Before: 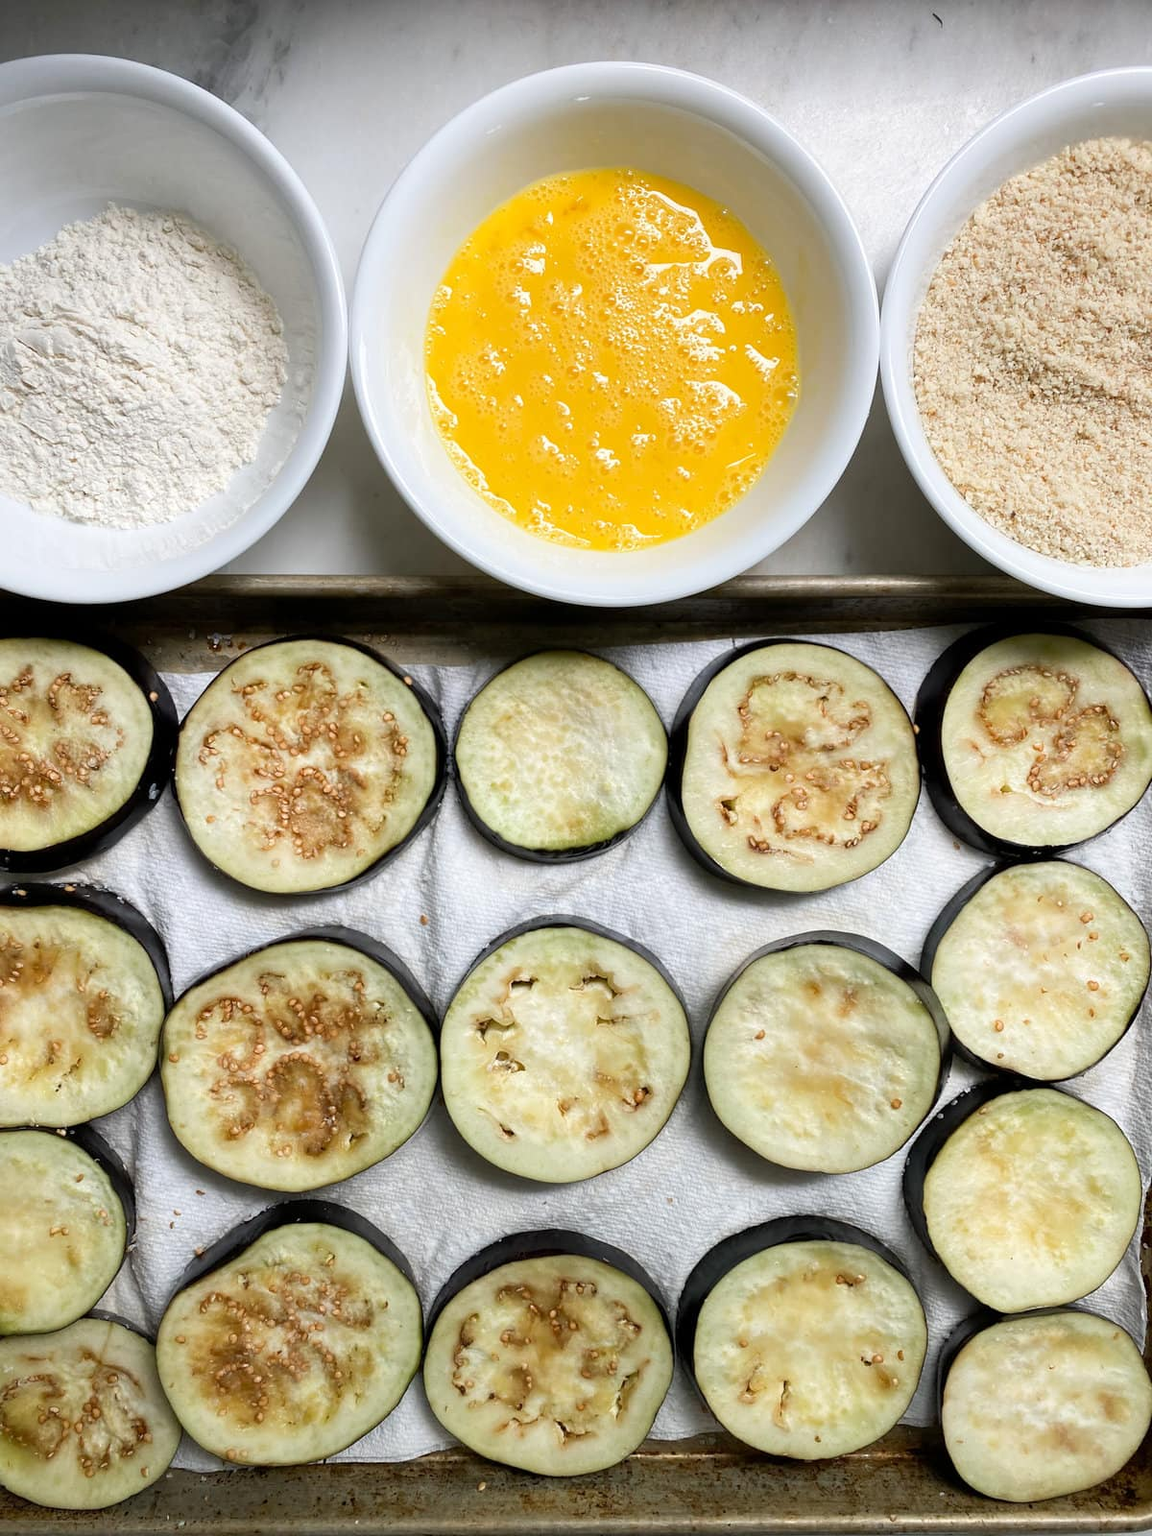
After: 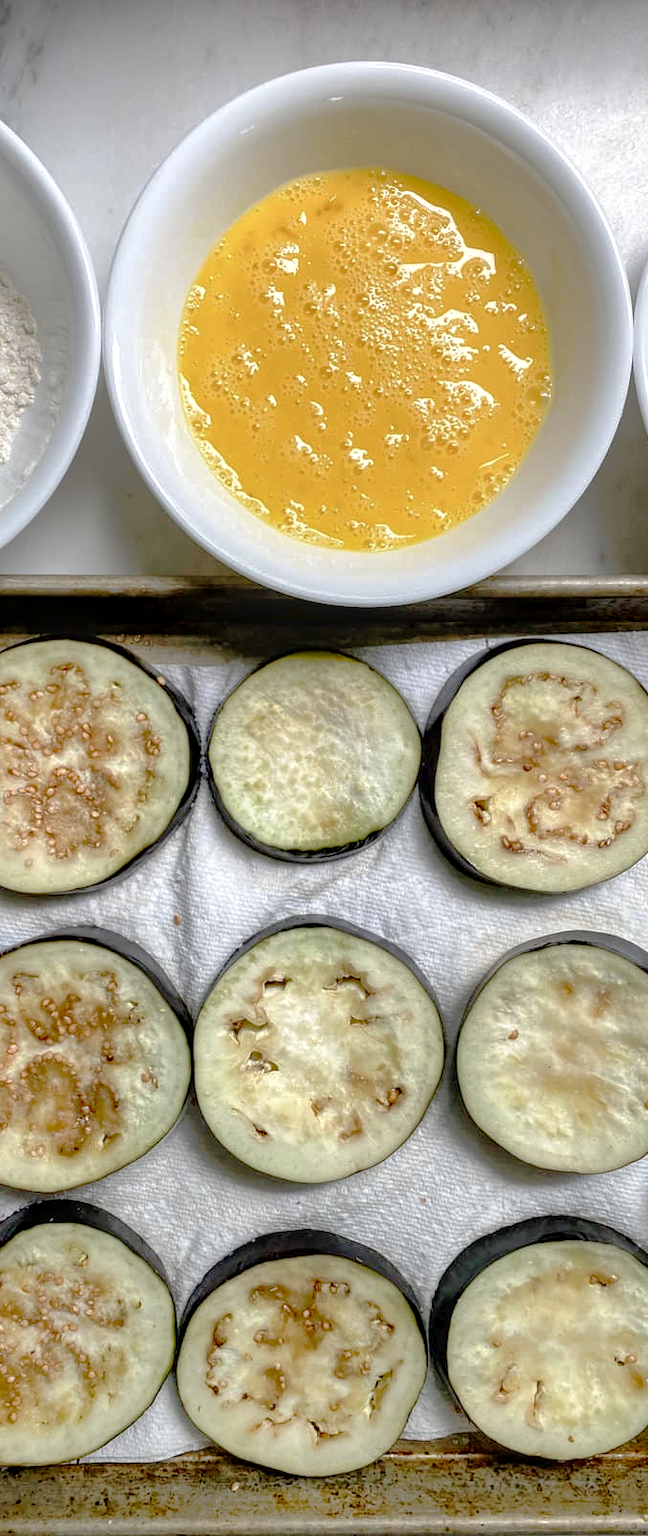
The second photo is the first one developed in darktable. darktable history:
tone curve: curves: ch0 [(0, 0) (0.003, 0.019) (0.011, 0.019) (0.025, 0.023) (0.044, 0.032) (0.069, 0.046) (0.1, 0.073) (0.136, 0.129) (0.177, 0.207) (0.224, 0.295) (0.277, 0.394) (0.335, 0.48) (0.399, 0.524) (0.468, 0.575) (0.543, 0.628) (0.623, 0.684) (0.709, 0.739) (0.801, 0.808) (0.898, 0.9) (1, 1)], preserve colors none
crop: left 21.496%, right 22.254%
shadows and highlights: on, module defaults
local contrast: detail 140%
